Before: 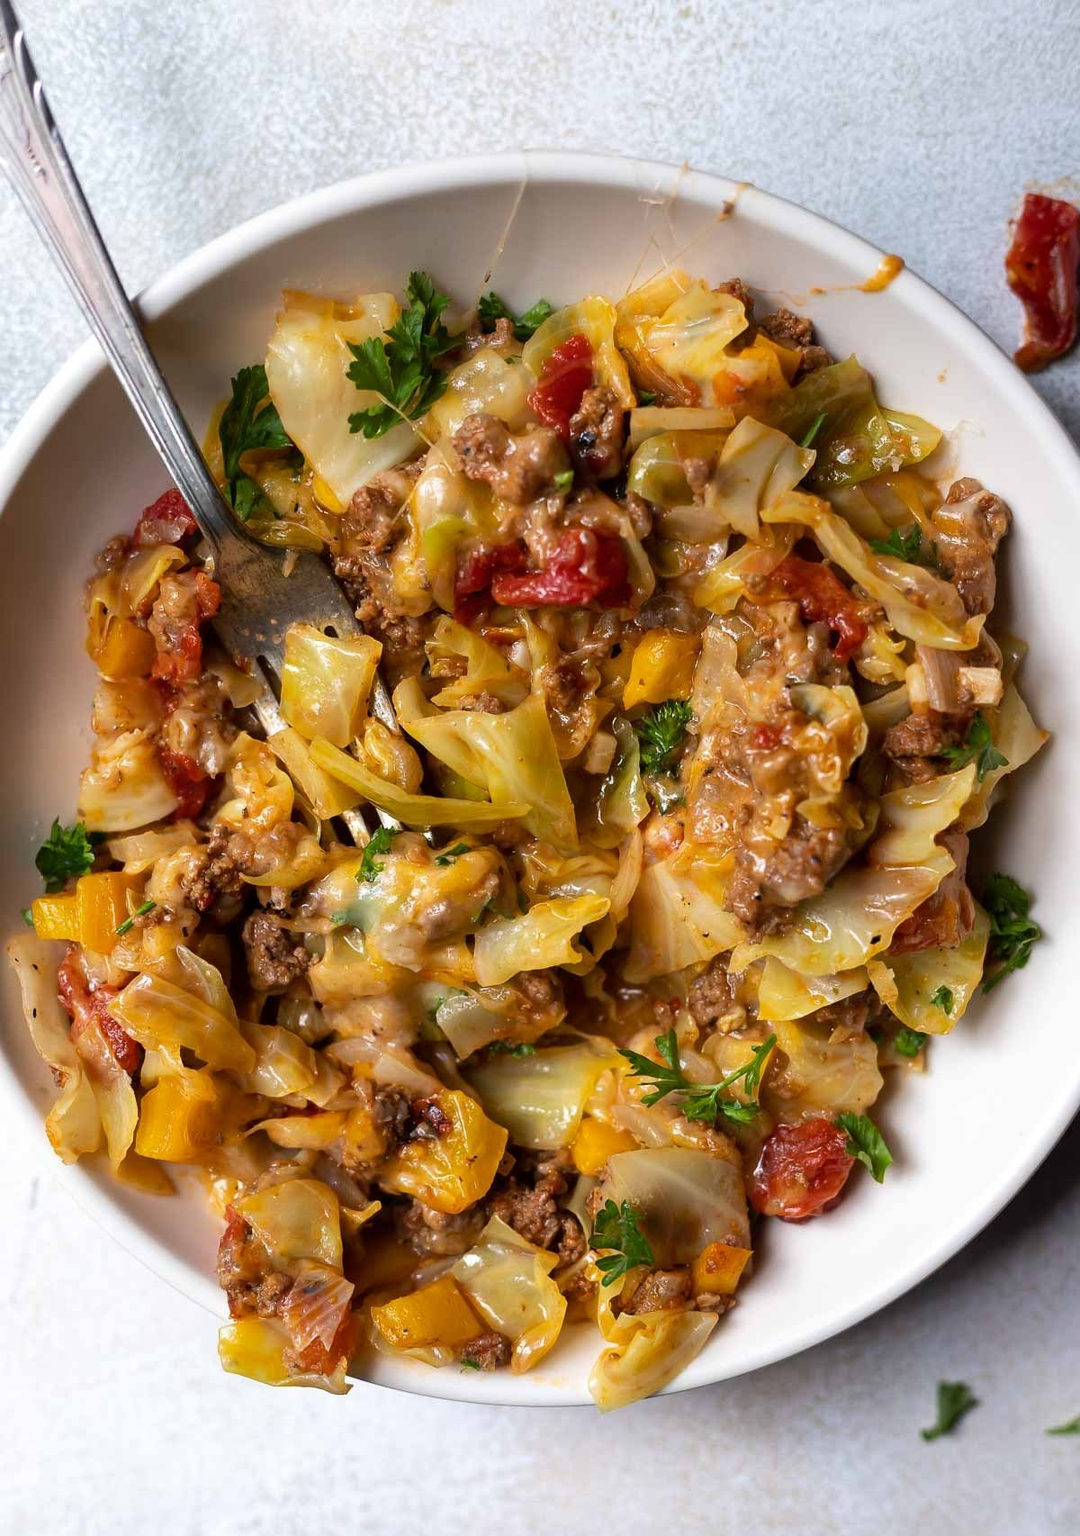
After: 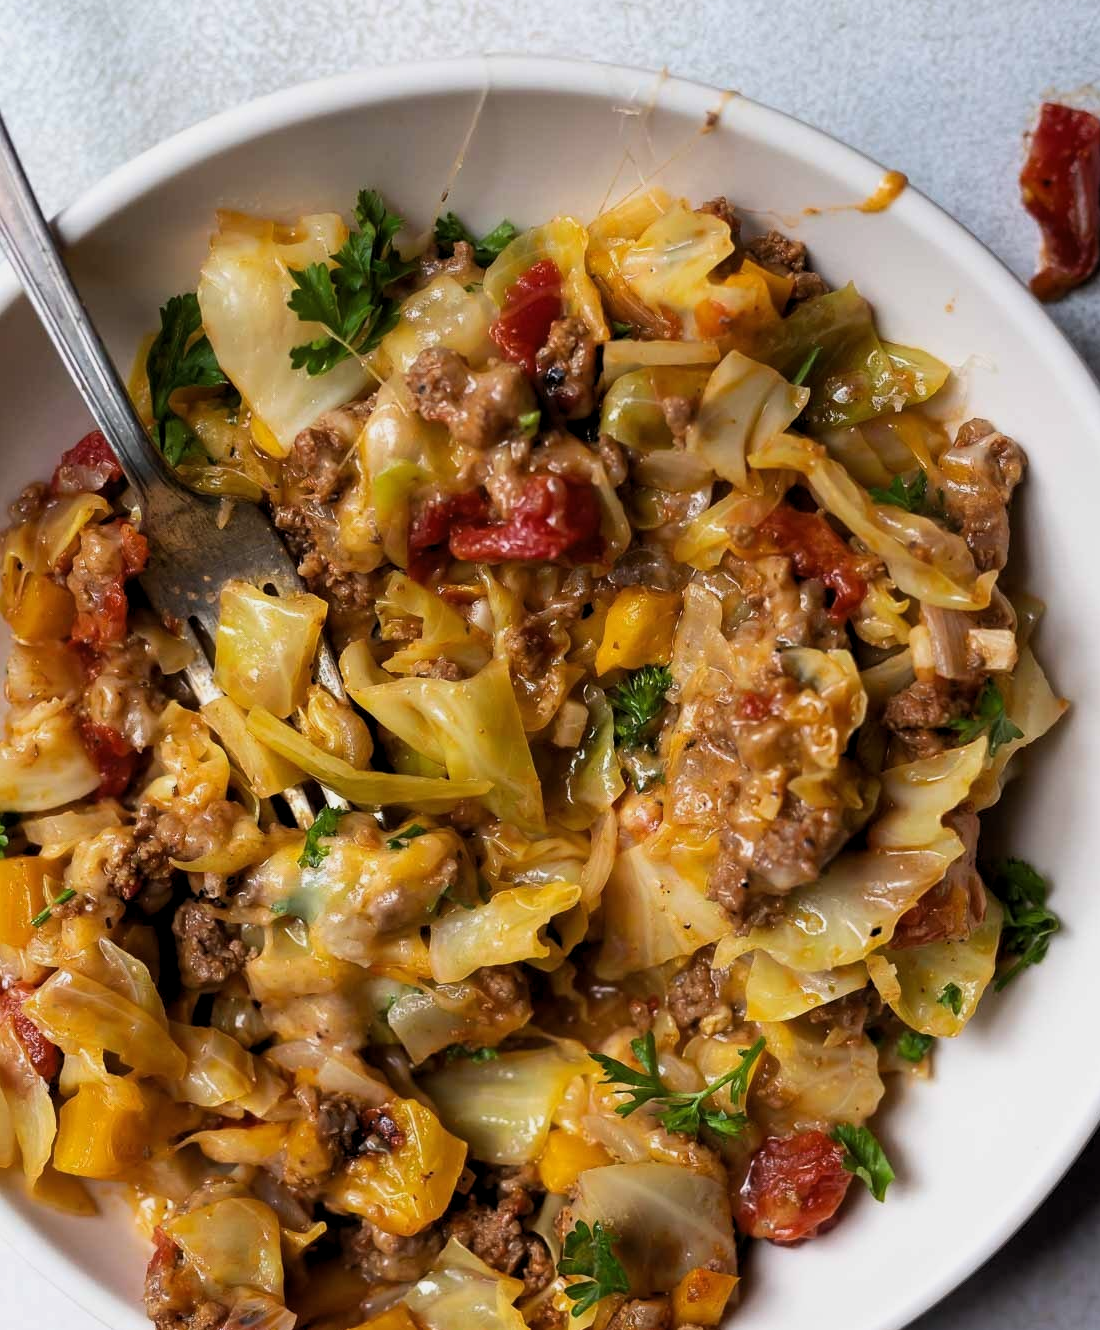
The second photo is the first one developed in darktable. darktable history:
base curve: curves: ch0 [(0, 0) (0.666, 0.806) (1, 1)]
exposure: exposure -0.492 EV, compensate highlight preservation false
levels: levels [0.026, 0.507, 0.987]
crop: left 8.155%, top 6.611%, bottom 15.385%
